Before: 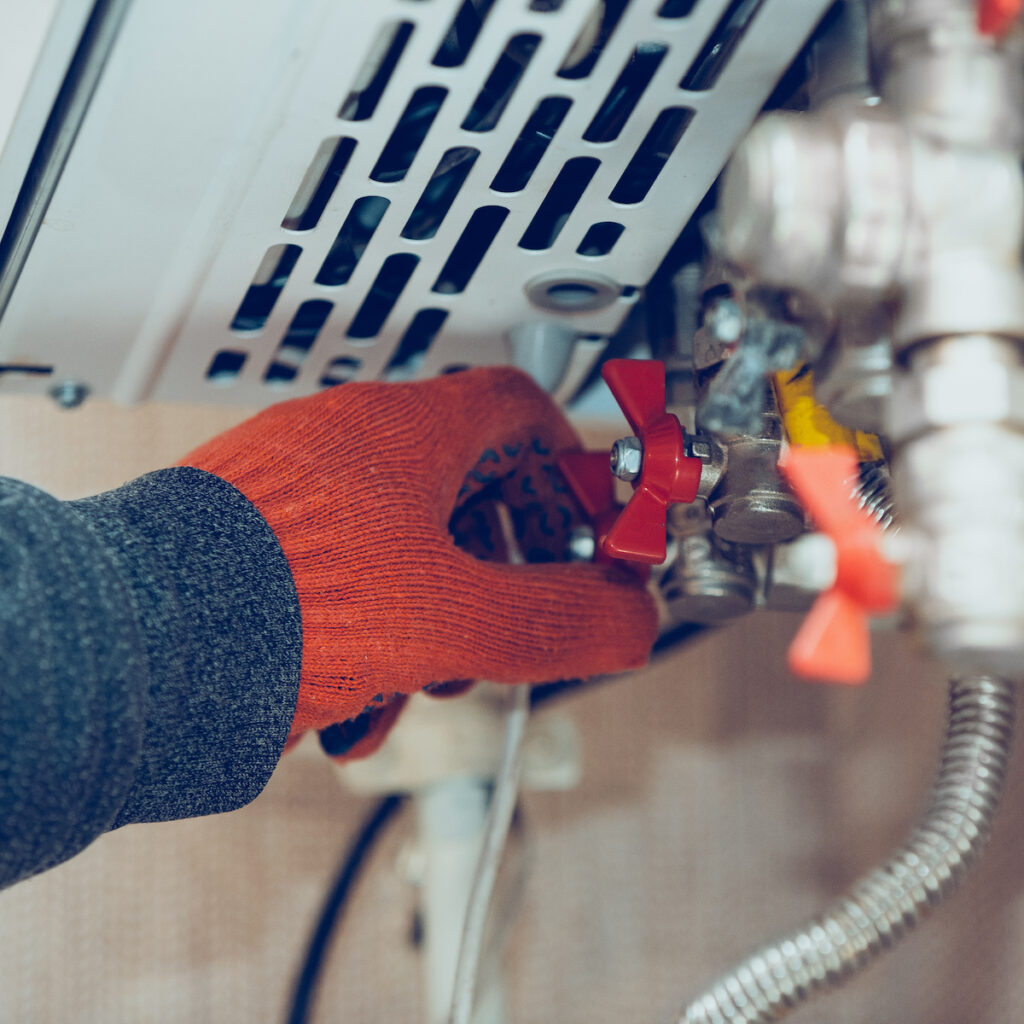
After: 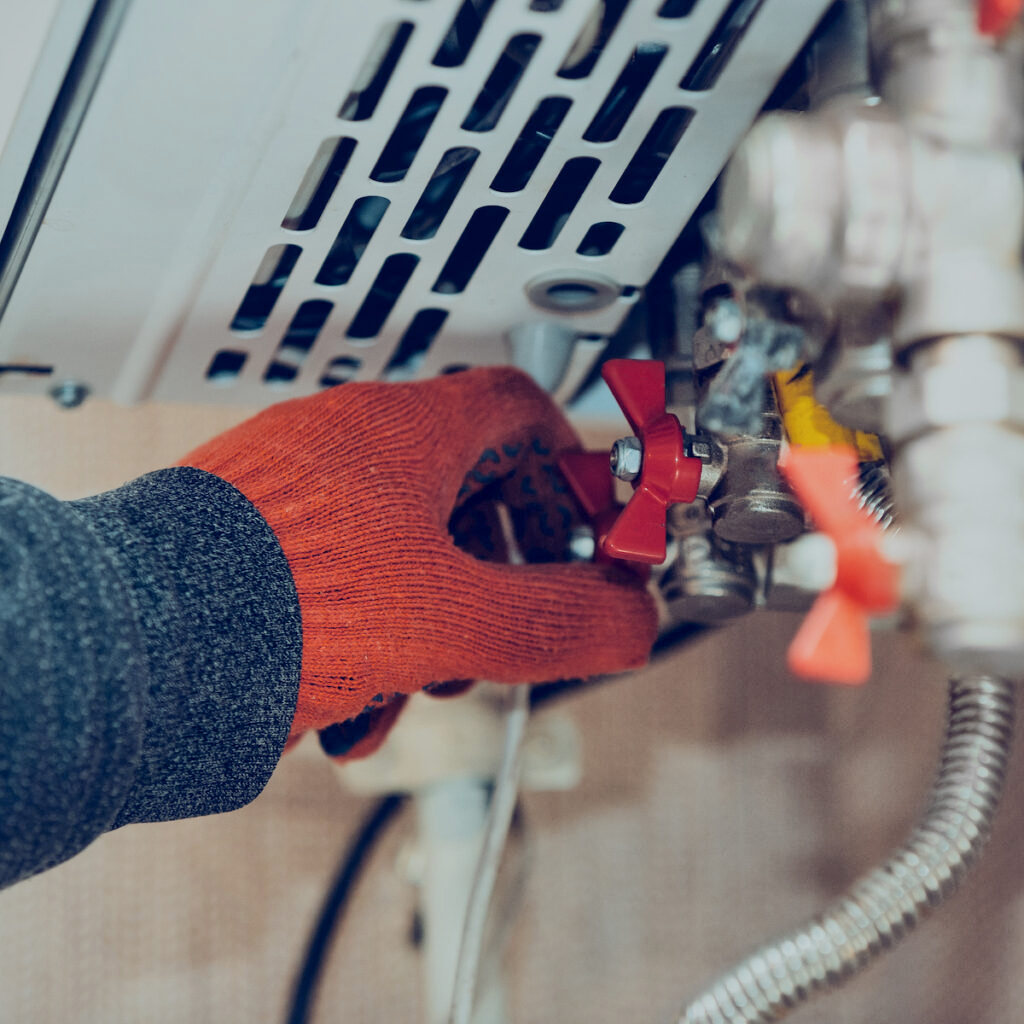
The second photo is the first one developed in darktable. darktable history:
filmic rgb: black relative exposure -8.52 EV, white relative exposure 5.53 EV, hardness 3.36, contrast 1.016, color science v6 (2022)
local contrast: mode bilateral grid, contrast 21, coarseness 50, detail 130%, midtone range 0.2
